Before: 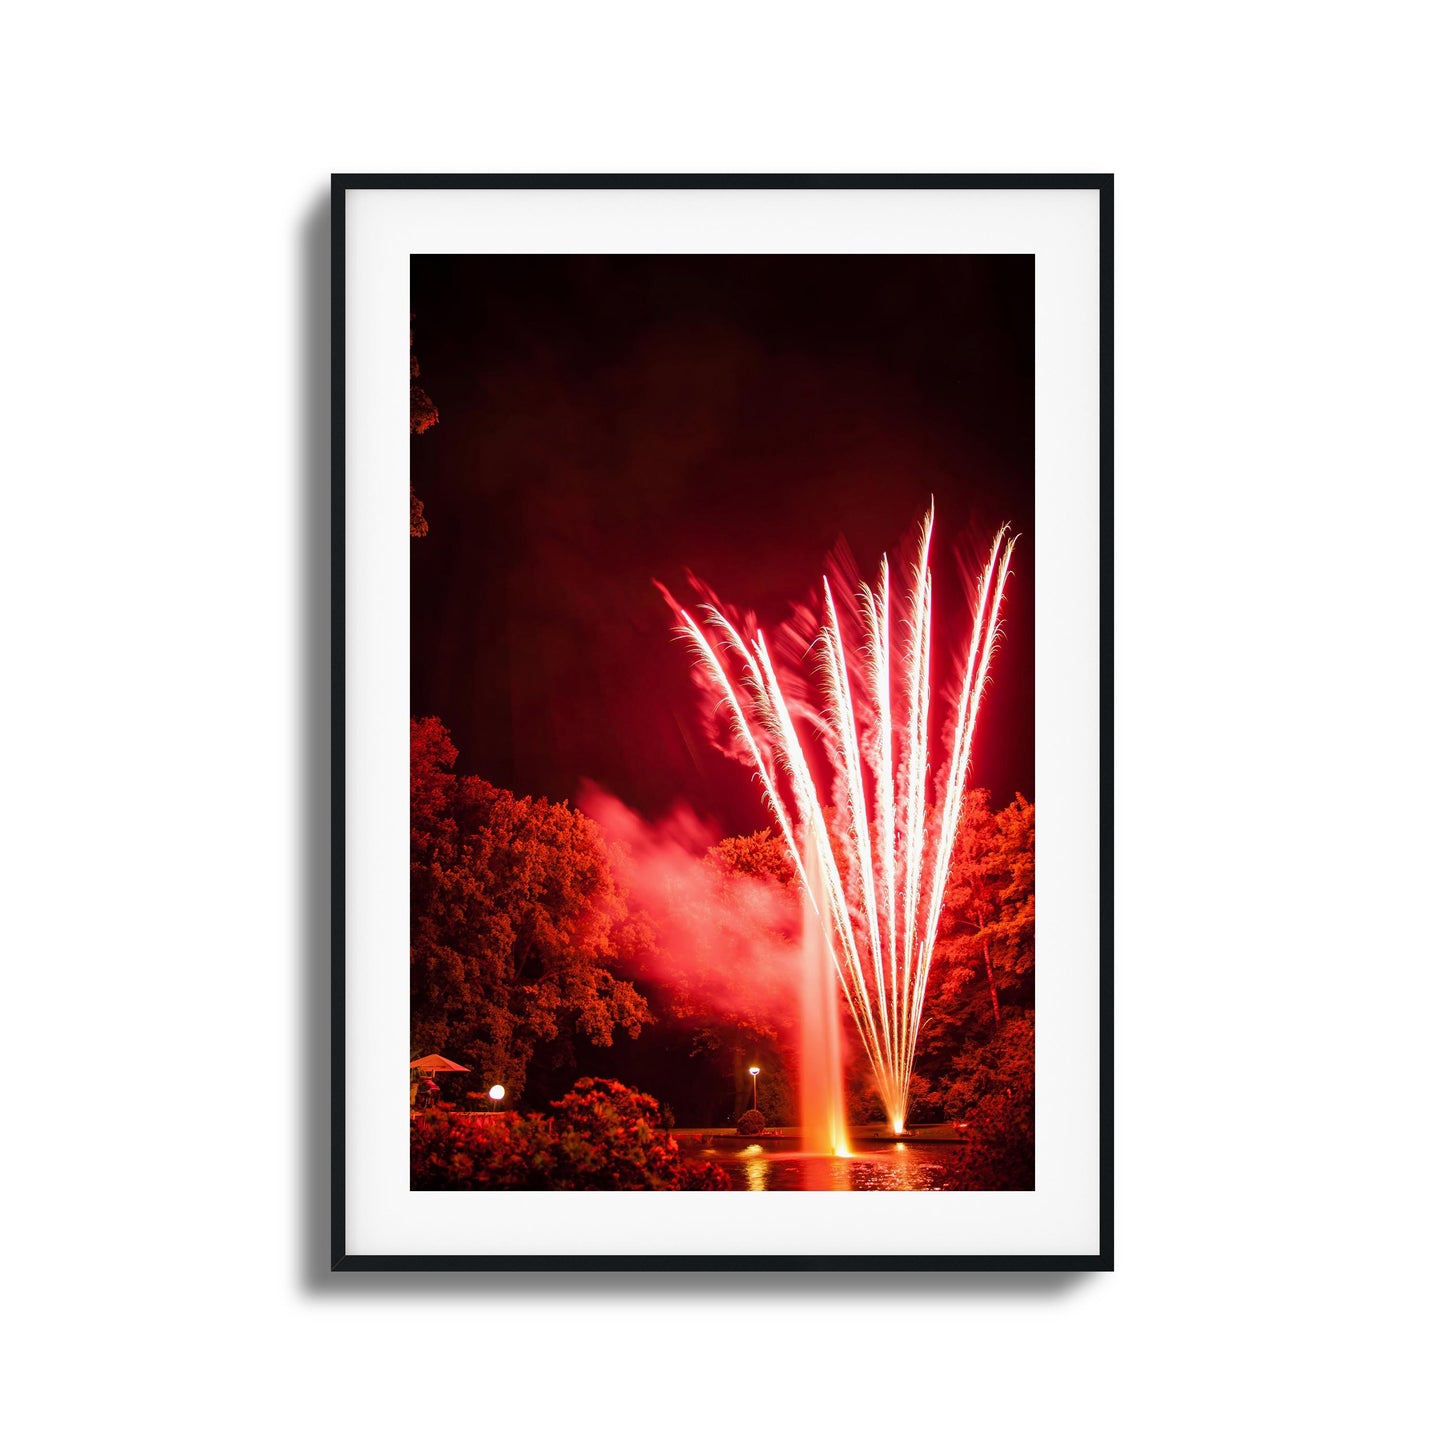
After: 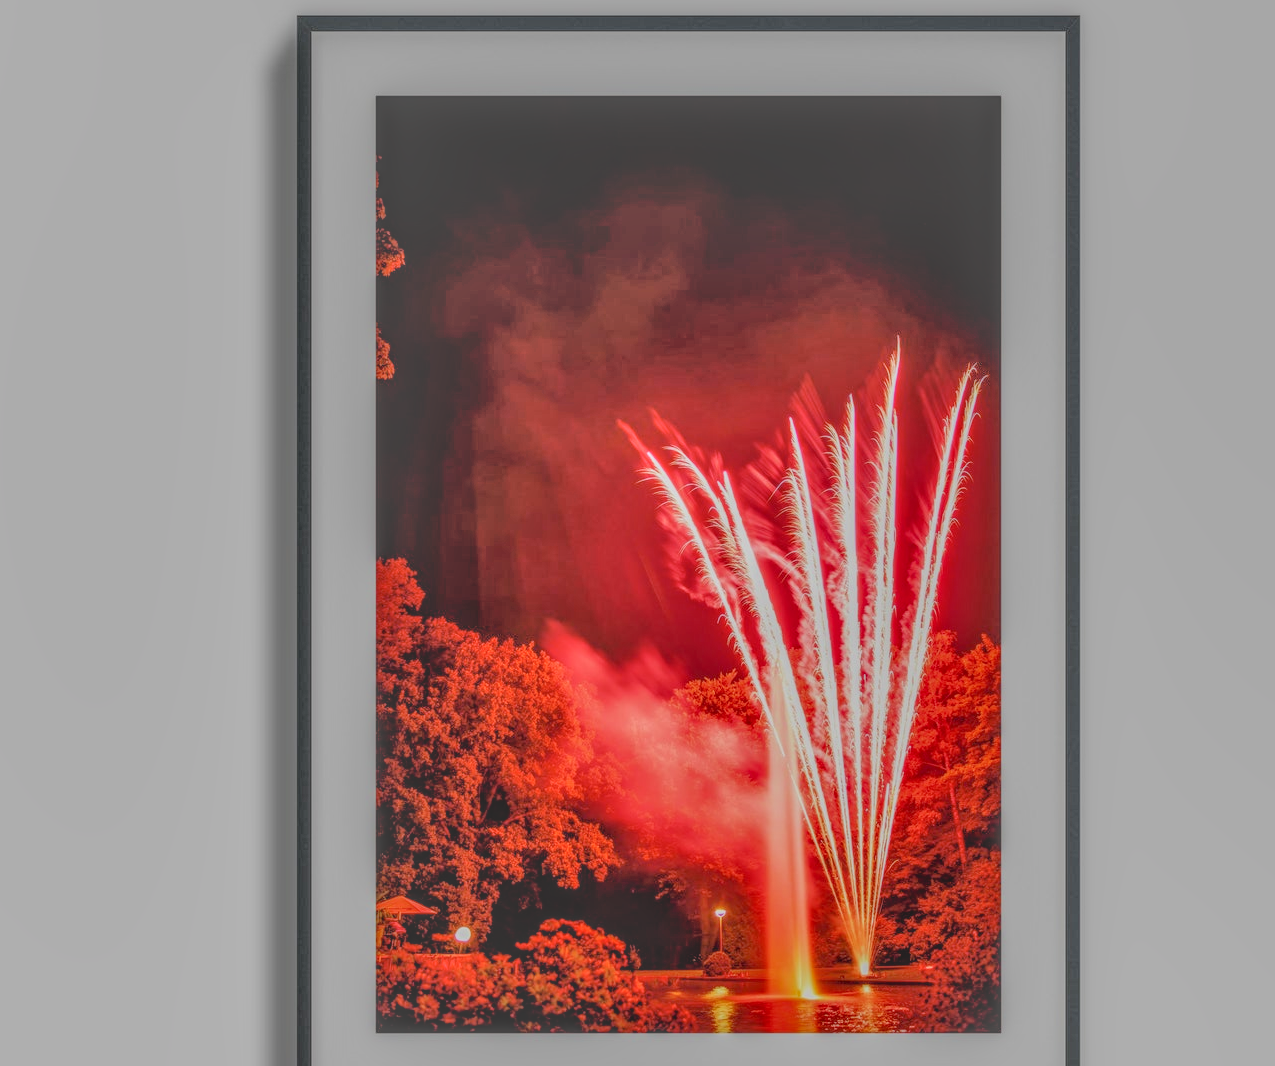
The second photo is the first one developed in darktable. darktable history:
shadows and highlights: shadows 36.89, highlights -27.94, soften with gaussian
tone equalizer: -7 EV 0.141 EV, -6 EV 0.565 EV, -5 EV 1.14 EV, -4 EV 1.34 EV, -3 EV 1.18 EV, -2 EV 0.6 EV, -1 EV 0.161 EV
local contrast: highlights 5%, shadows 5%, detail 199%, midtone range 0.244
crop and rotate: left 2.415%, top 10.983%, right 9.334%, bottom 15.233%
contrast brightness saturation: contrast -0.274
filmic rgb: black relative exposure -7.65 EV, white relative exposure 4.56 EV, hardness 3.61, color science v6 (2022)
